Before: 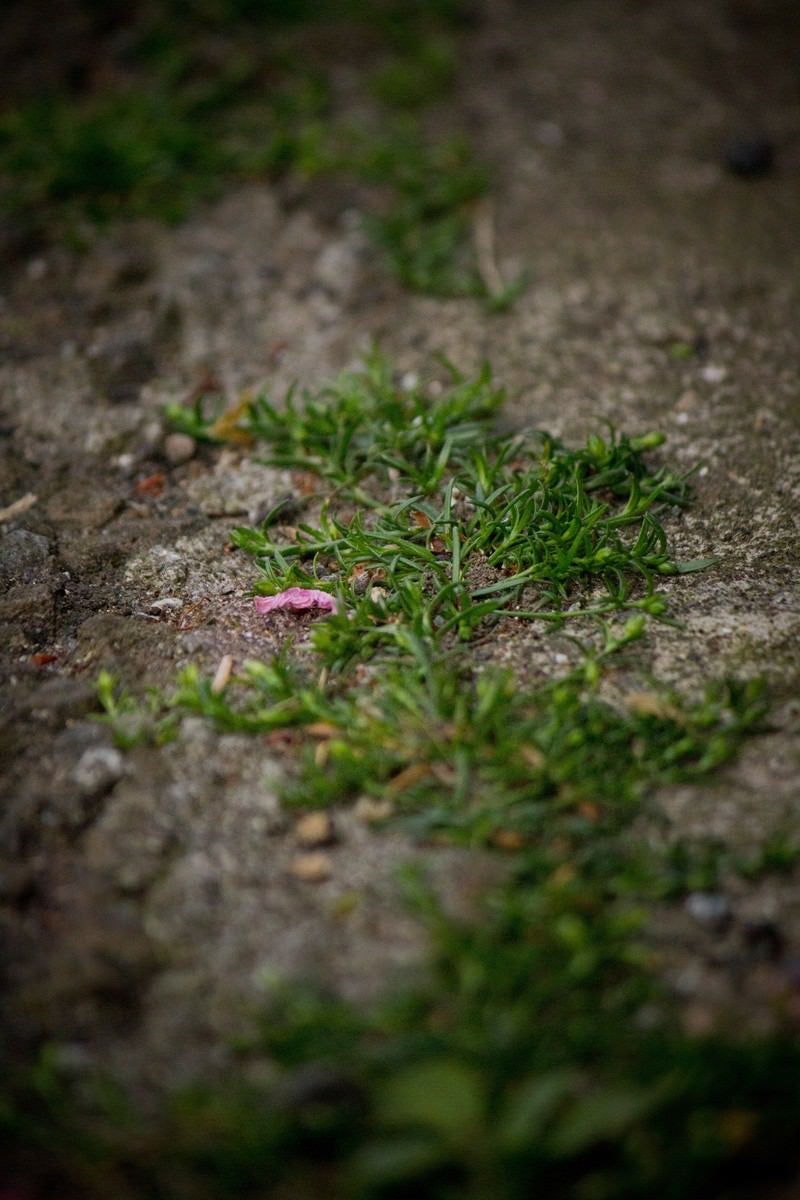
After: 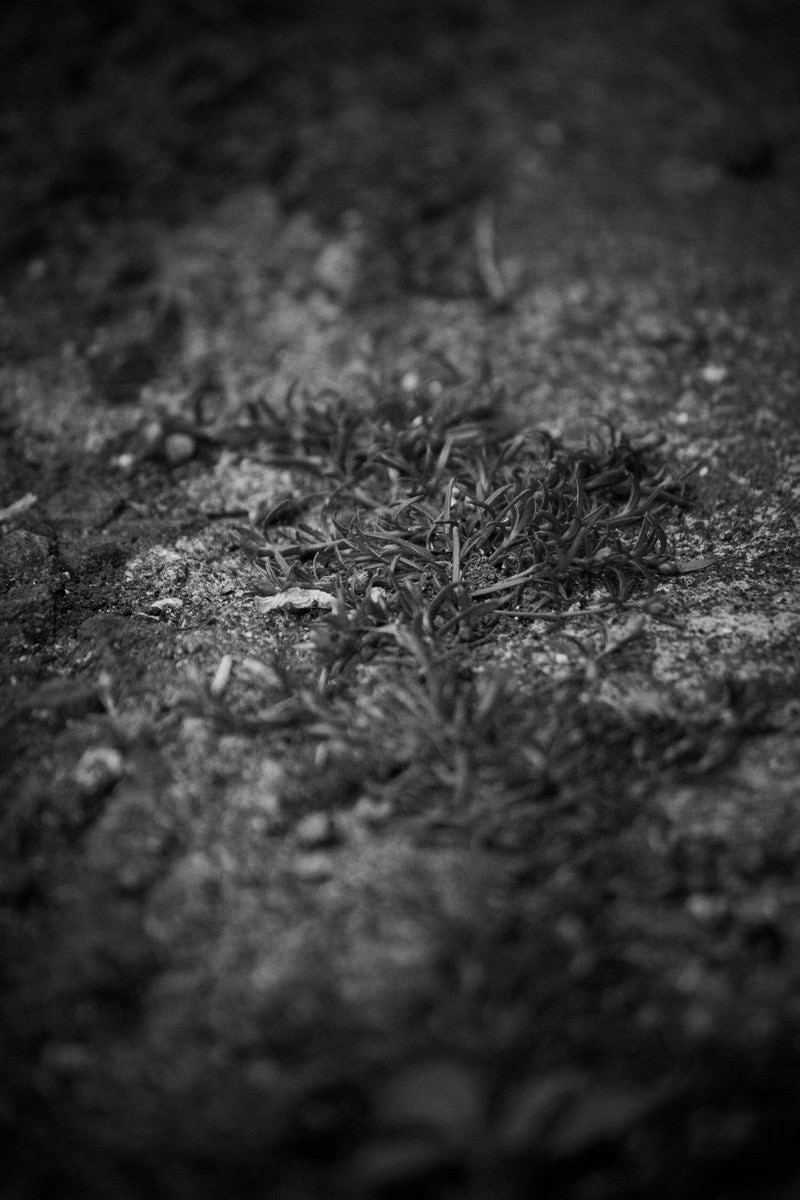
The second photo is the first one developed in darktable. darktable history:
sharpen: radius 2.905, amount 0.855, threshold 47.221
exposure: exposure -0.218 EV, compensate exposure bias true, compensate highlight preservation false
contrast brightness saturation: contrast 0.245, brightness 0.092
color calibration: output gray [0.22, 0.42, 0.37, 0], gray › normalize channels true, illuminant F (fluorescent), F source F9 (Cool White Deluxe 4150 K) – high CRI, x 0.374, y 0.373, temperature 4157.26 K, gamut compression 0.009
